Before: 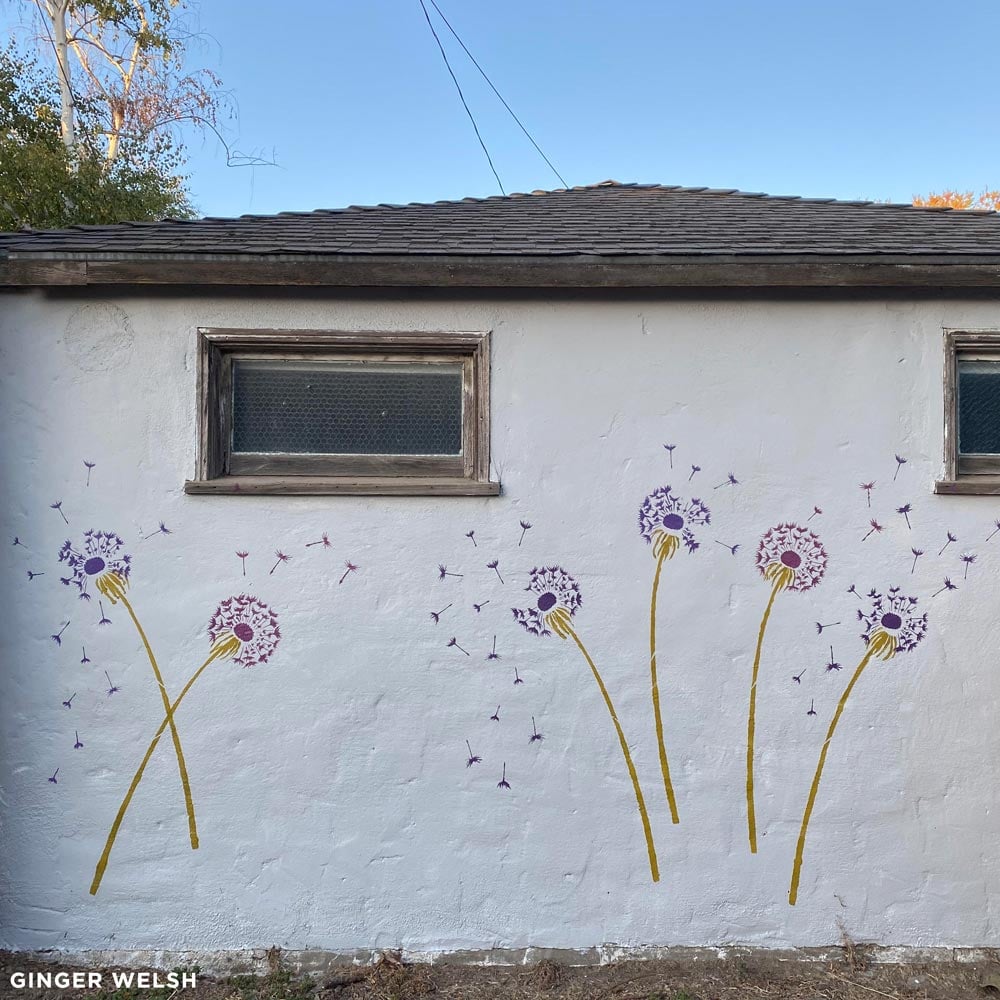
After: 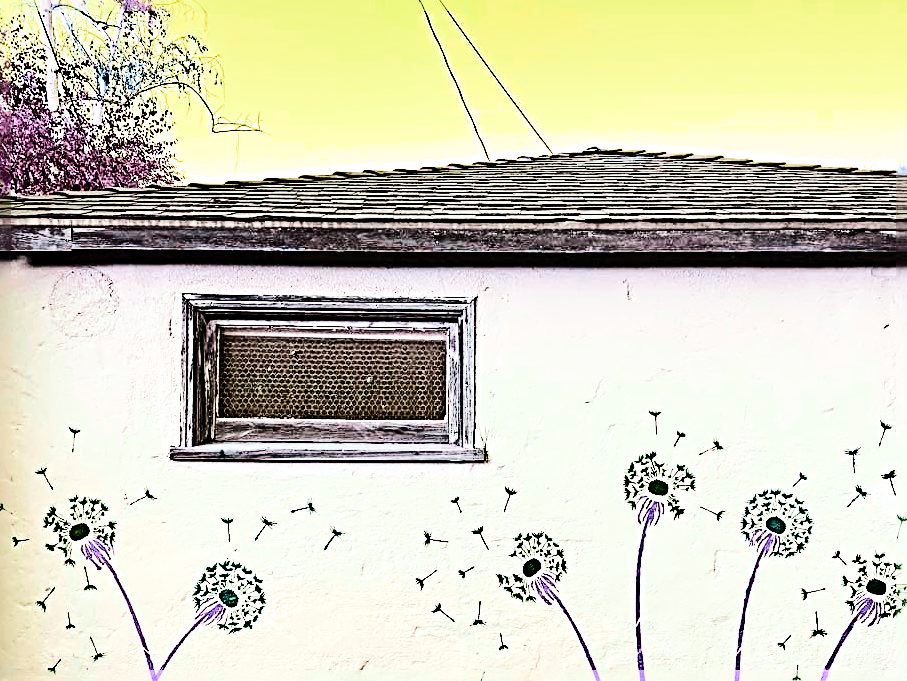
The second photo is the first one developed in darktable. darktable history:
haze removal: compatibility mode true, adaptive false
color balance rgb: power › chroma 1.574%, power › hue 27.78°, global offset › luminance 0.233%, perceptual saturation grading › global saturation 30.201%, hue shift -149.76°, perceptual brilliance grading › global brilliance 30.158%, perceptual brilliance grading › highlights 11.832%, perceptual brilliance grading › mid-tones 24.09%, contrast 35.144%, saturation formula JzAzBz (2021)
tone curve: curves: ch0 [(0, 0) (0.003, 0.002) (0.011, 0.009) (0.025, 0.019) (0.044, 0.031) (0.069, 0.04) (0.1, 0.059) (0.136, 0.092) (0.177, 0.134) (0.224, 0.192) (0.277, 0.262) (0.335, 0.348) (0.399, 0.446) (0.468, 0.554) (0.543, 0.646) (0.623, 0.731) (0.709, 0.807) (0.801, 0.867) (0.898, 0.931) (1, 1)], color space Lab, independent channels, preserve colors none
sharpen: radius 4.04, amount 1.99
crop: left 1.596%, top 3.429%, right 7.609%, bottom 28.412%
exposure: black level correction 0, exposure 0.699 EV, compensate exposure bias true, compensate highlight preservation false
filmic rgb: black relative exposure -7.65 EV, white relative exposure 4.56 EV, hardness 3.61, iterations of high-quality reconstruction 0
